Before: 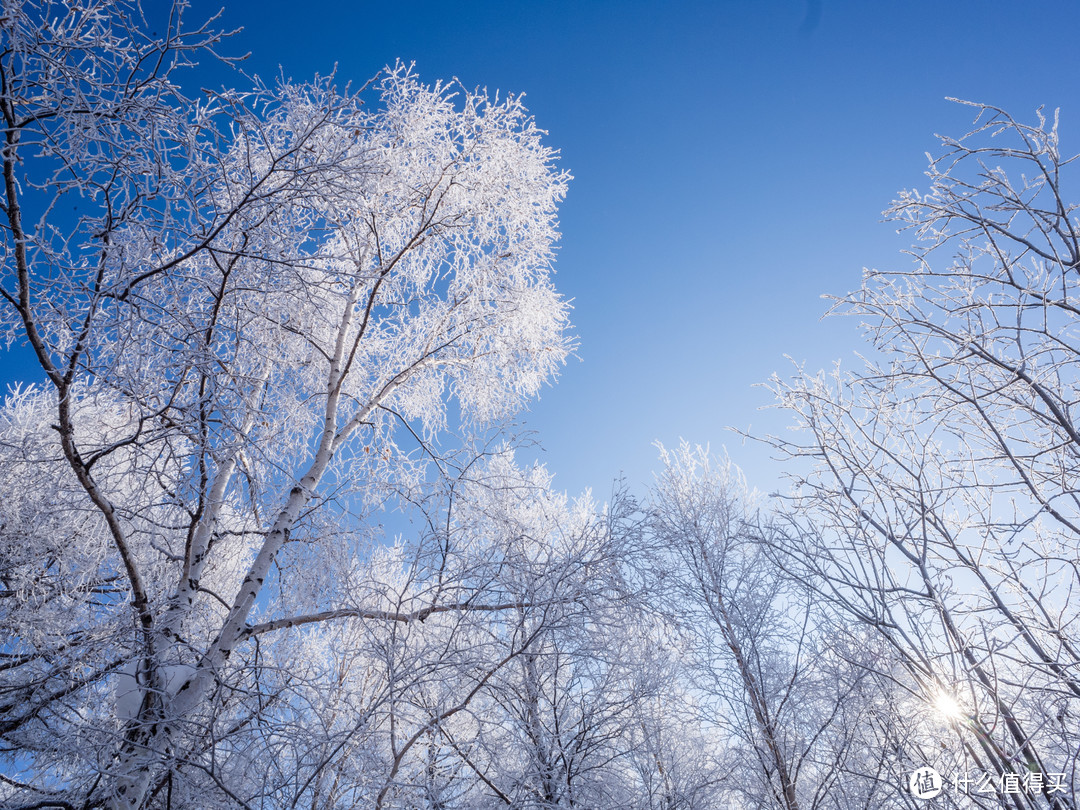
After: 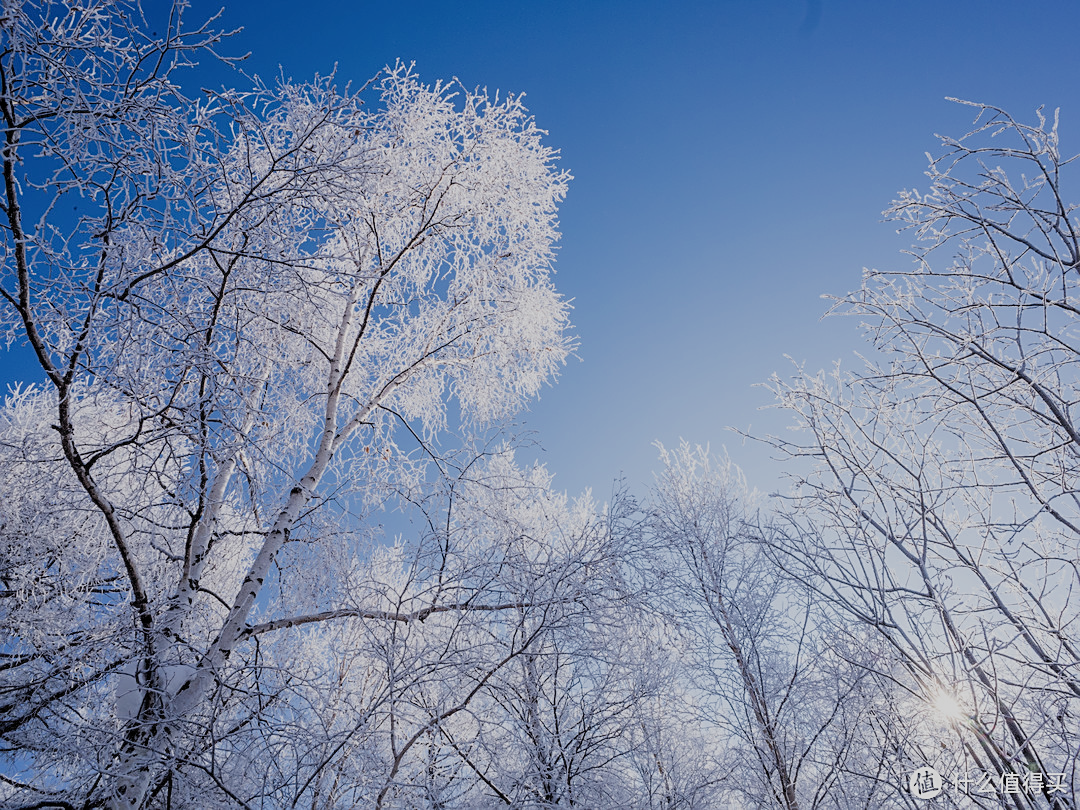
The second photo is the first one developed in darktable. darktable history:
sharpen: on, module defaults
filmic rgb: black relative exposure -7.36 EV, white relative exposure 5.07 EV, hardness 3.19, add noise in highlights 0.002, preserve chrominance max RGB, color science v3 (2019), use custom middle-gray values true, contrast in highlights soft
